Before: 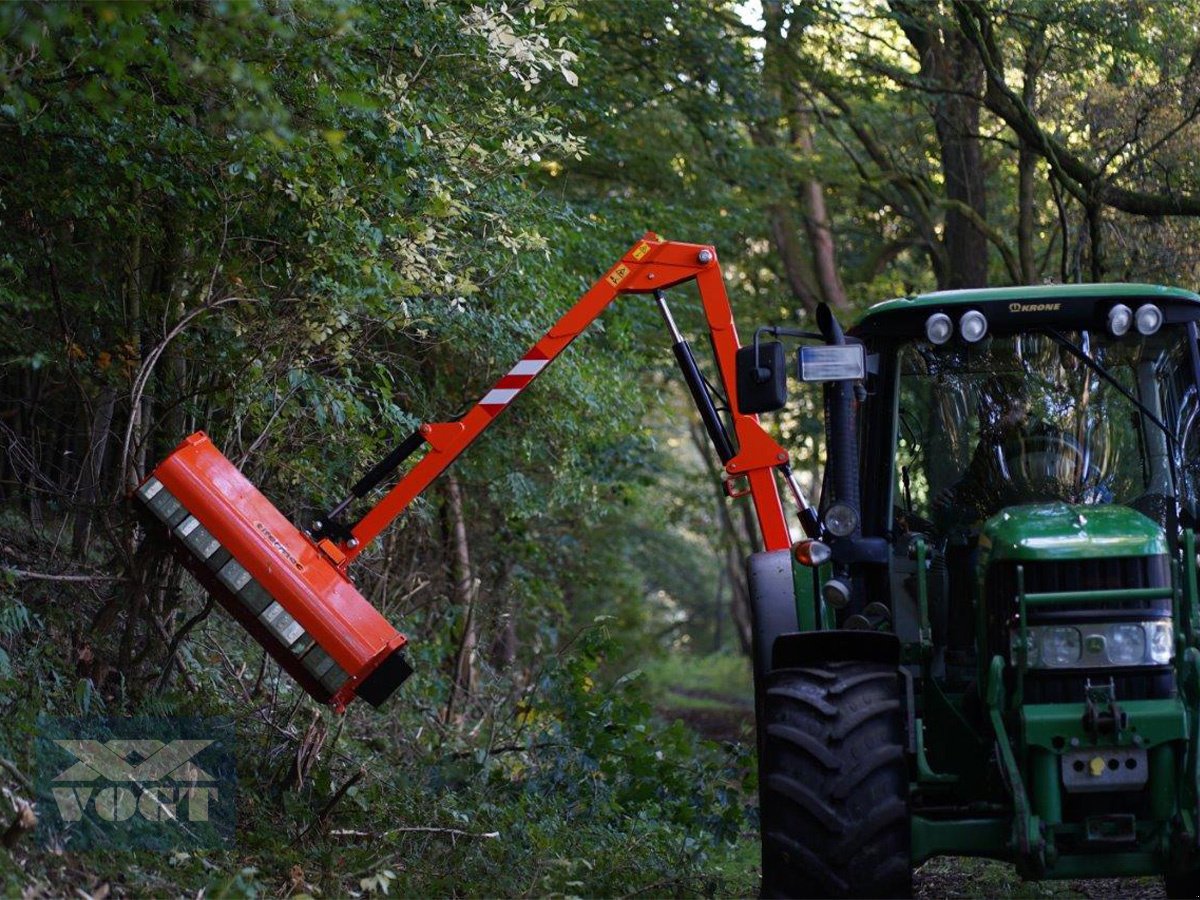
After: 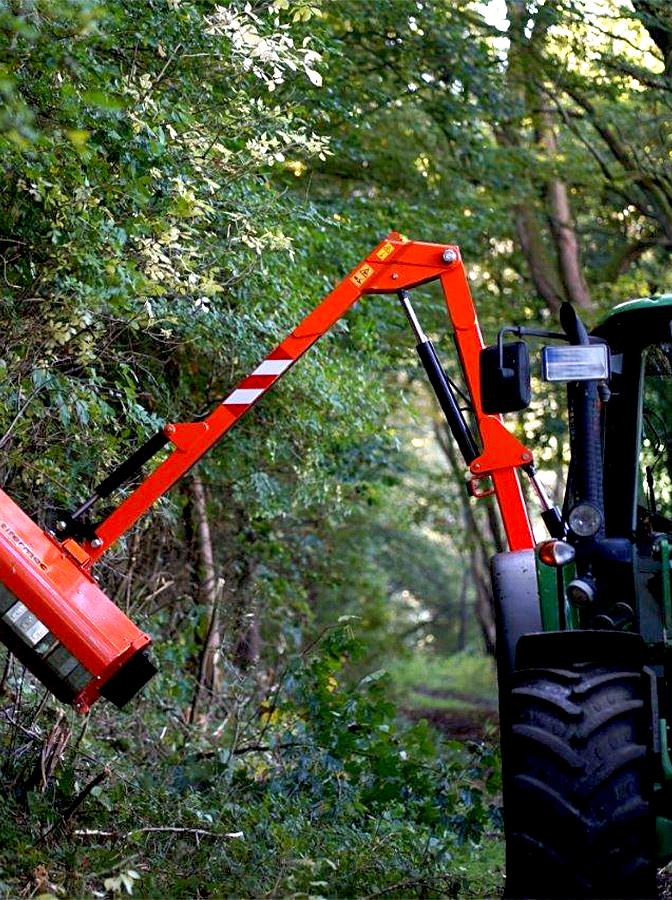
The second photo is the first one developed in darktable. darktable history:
exposure: black level correction 0.008, exposure 0.976 EV, compensate highlight preservation false
crop: left 21.334%, right 22.619%
sharpen: radius 1.258, amount 0.29, threshold 0.149
